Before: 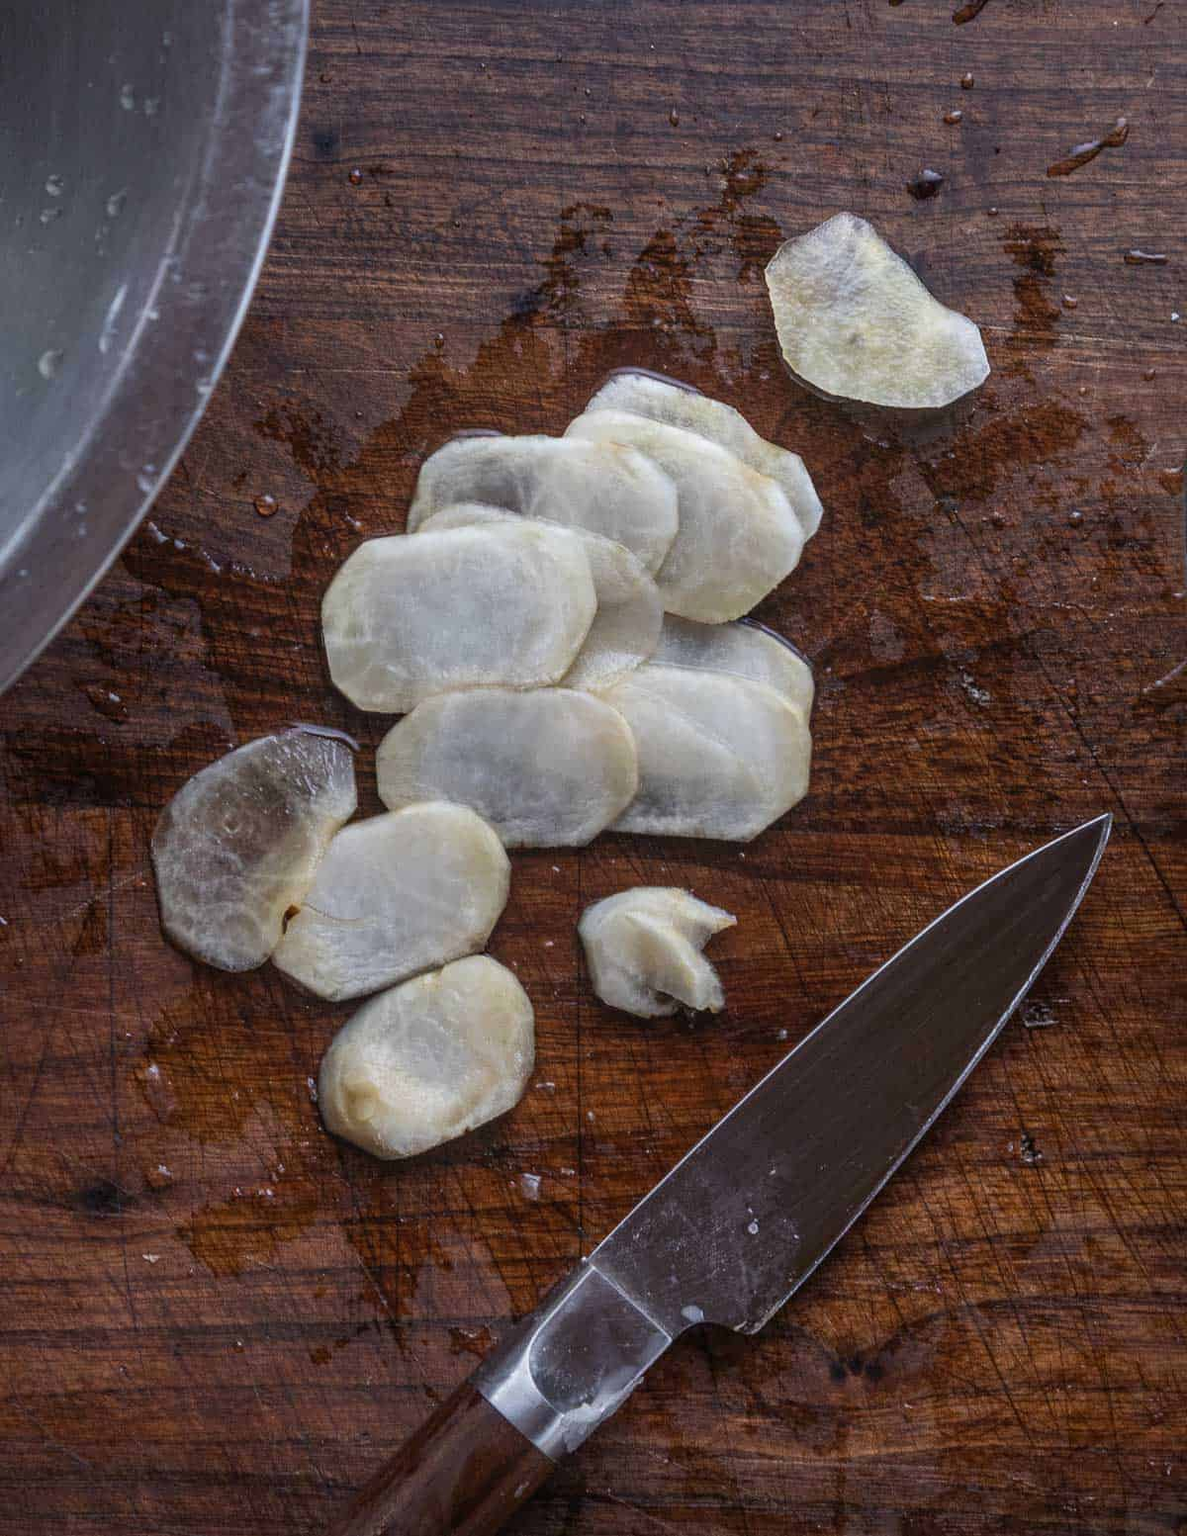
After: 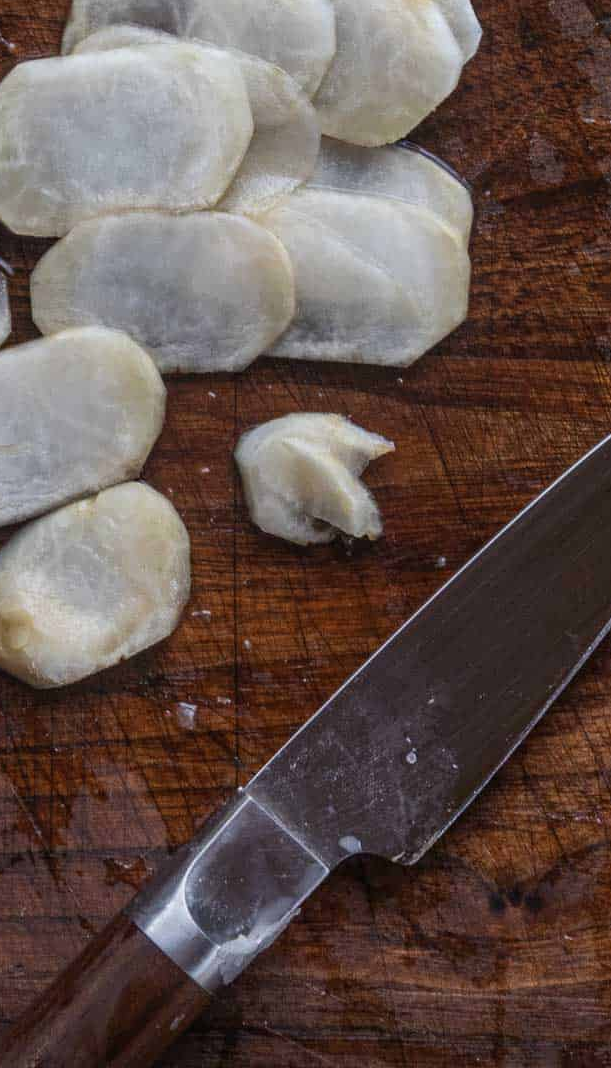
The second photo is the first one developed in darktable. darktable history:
crop and rotate: left 29.234%, top 31.167%, right 19.837%
